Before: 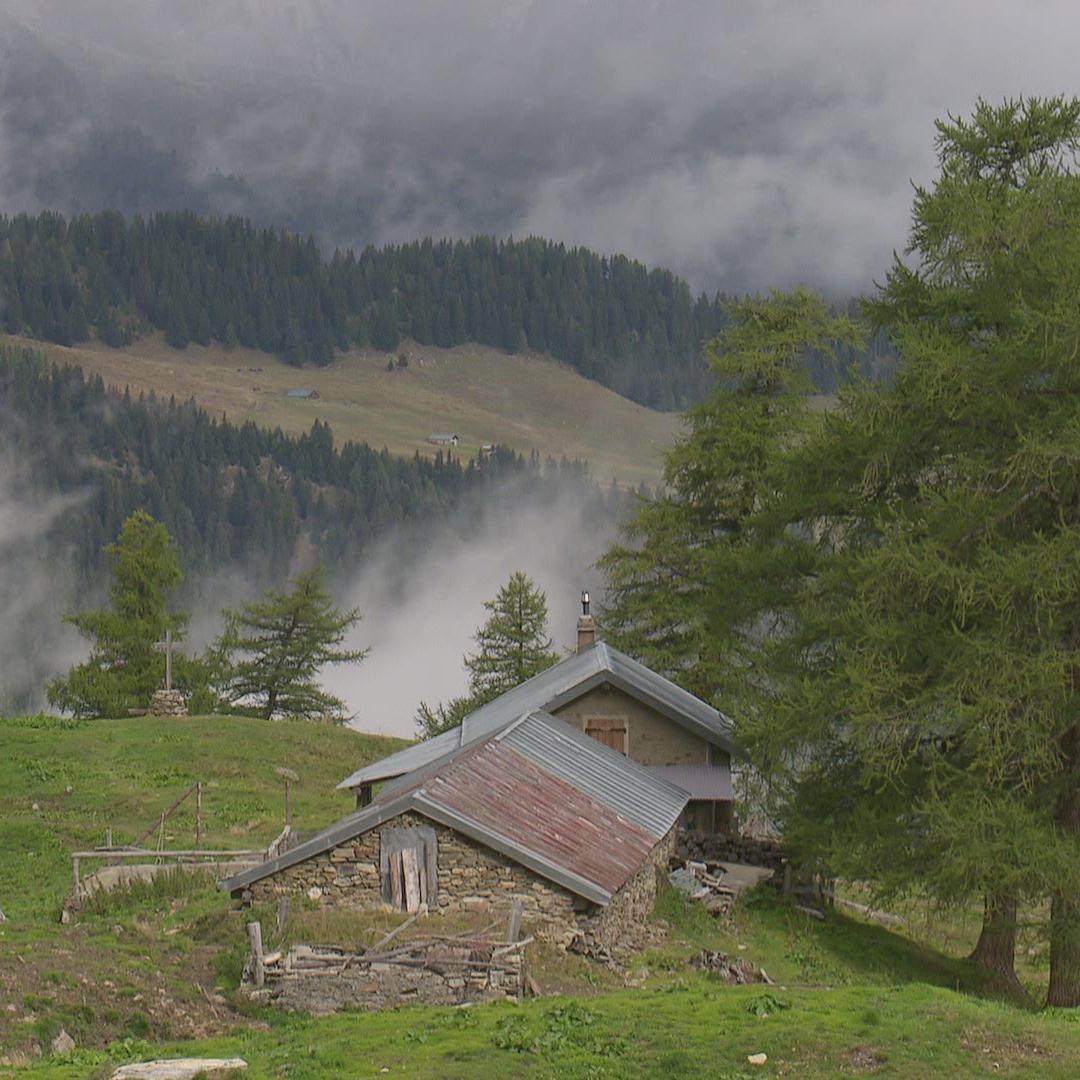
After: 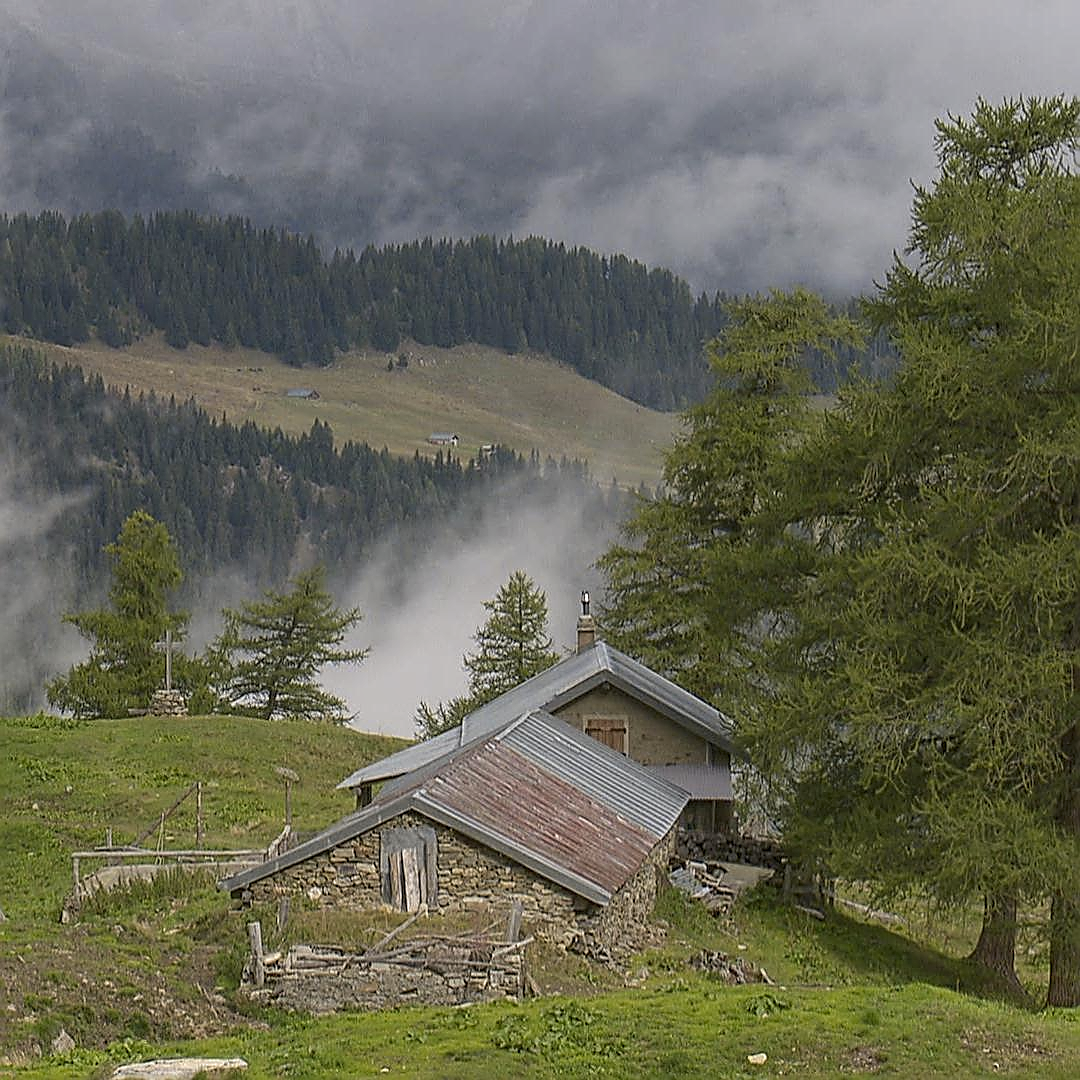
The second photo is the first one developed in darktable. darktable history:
local contrast: on, module defaults
sharpen: radius 1.685, amount 1.294
color contrast: green-magenta contrast 0.8, blue-yellow contrast 1.1, unbound 0
